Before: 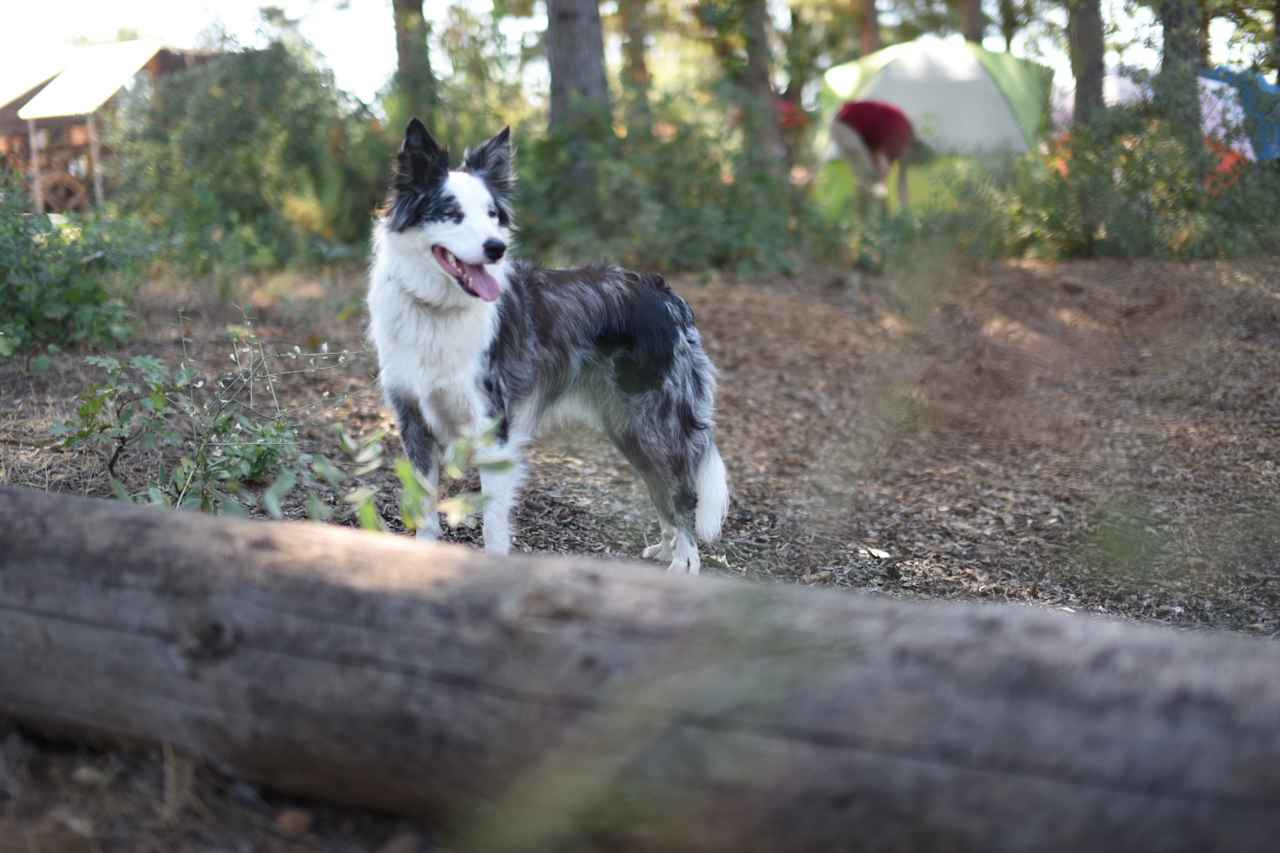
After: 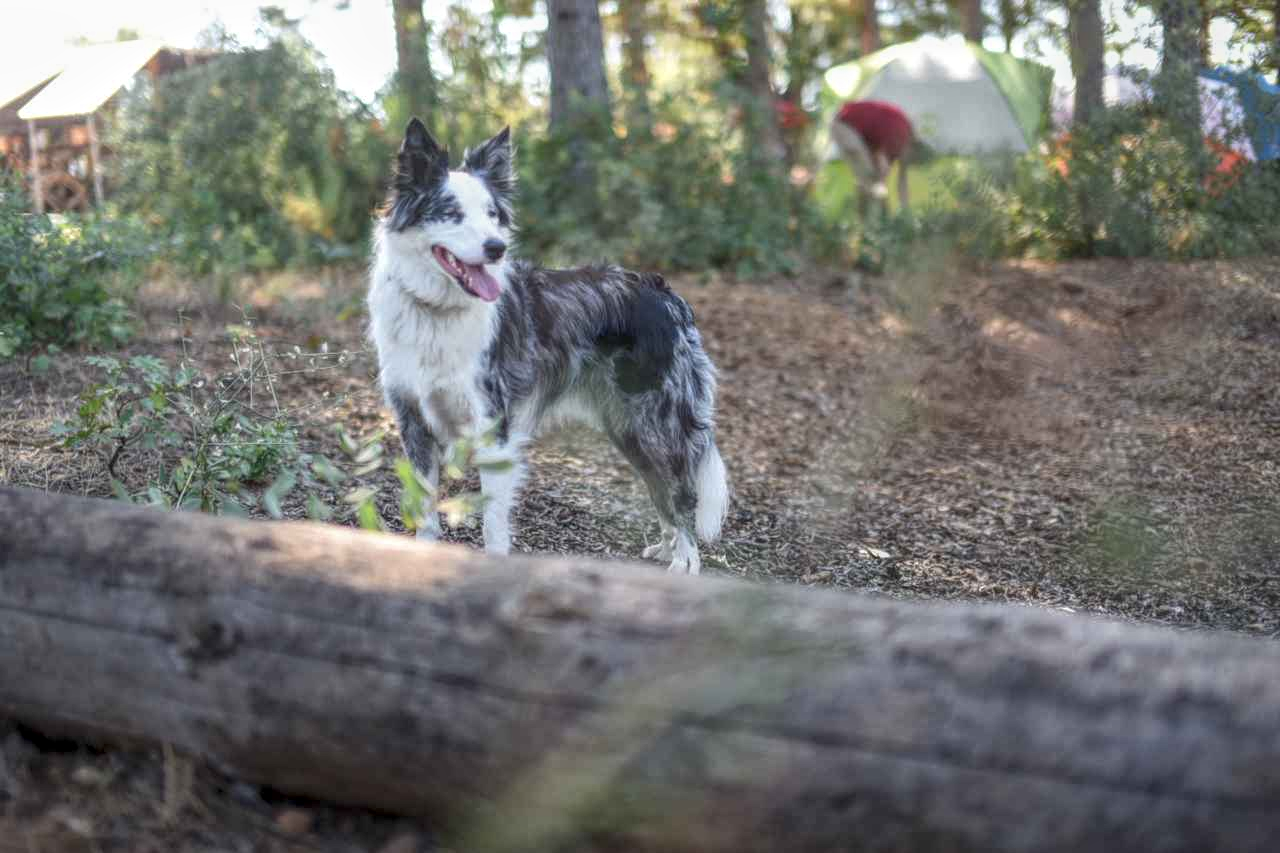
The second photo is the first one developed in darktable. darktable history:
local contrast: highlights 66%, shadows 33%, detail 166%, midtone range 0.2
